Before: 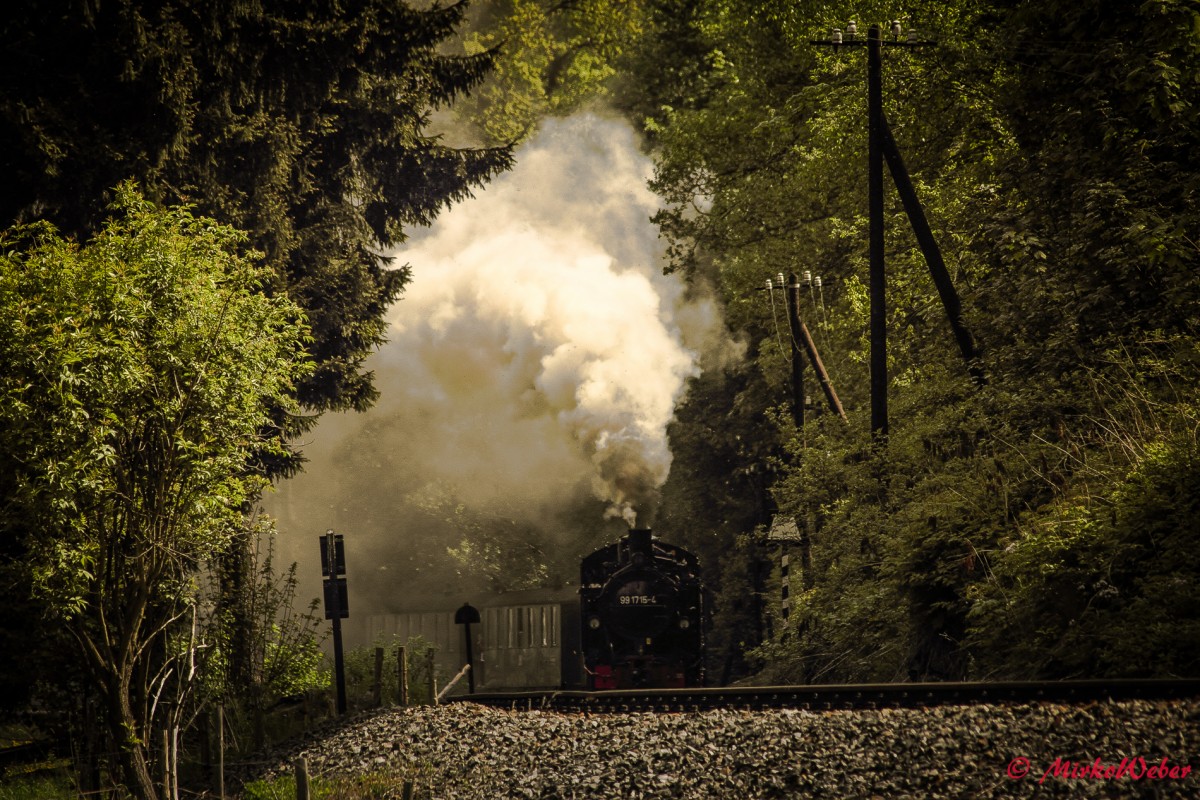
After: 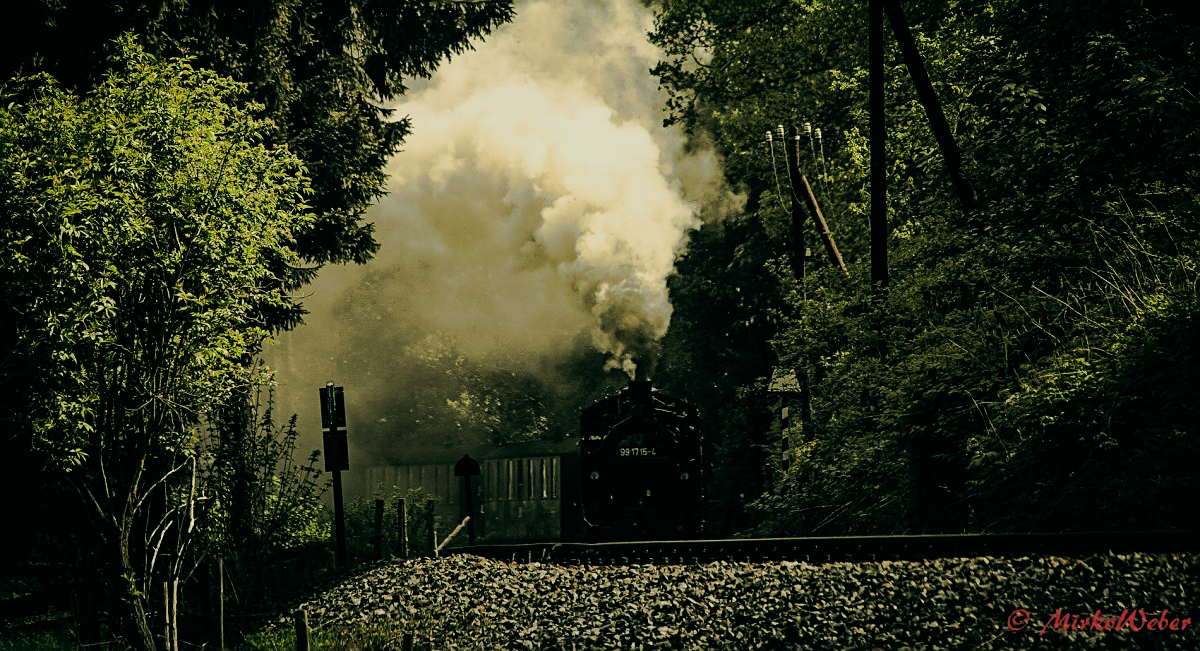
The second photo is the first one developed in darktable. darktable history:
color balance: lift [1.005, 0.99, 1.007, 1.01], gamma [1, 1.034, 1.032, 0.966], gain [0.873, 1.055, 1.067, 0.933]
filmic rgb: black relative exposure -5 EV, hardness 2.88, contrast 1.3, highlights saturation mix -30%
crop and rotate: top 18.507%
sharpen: on, module defaults
